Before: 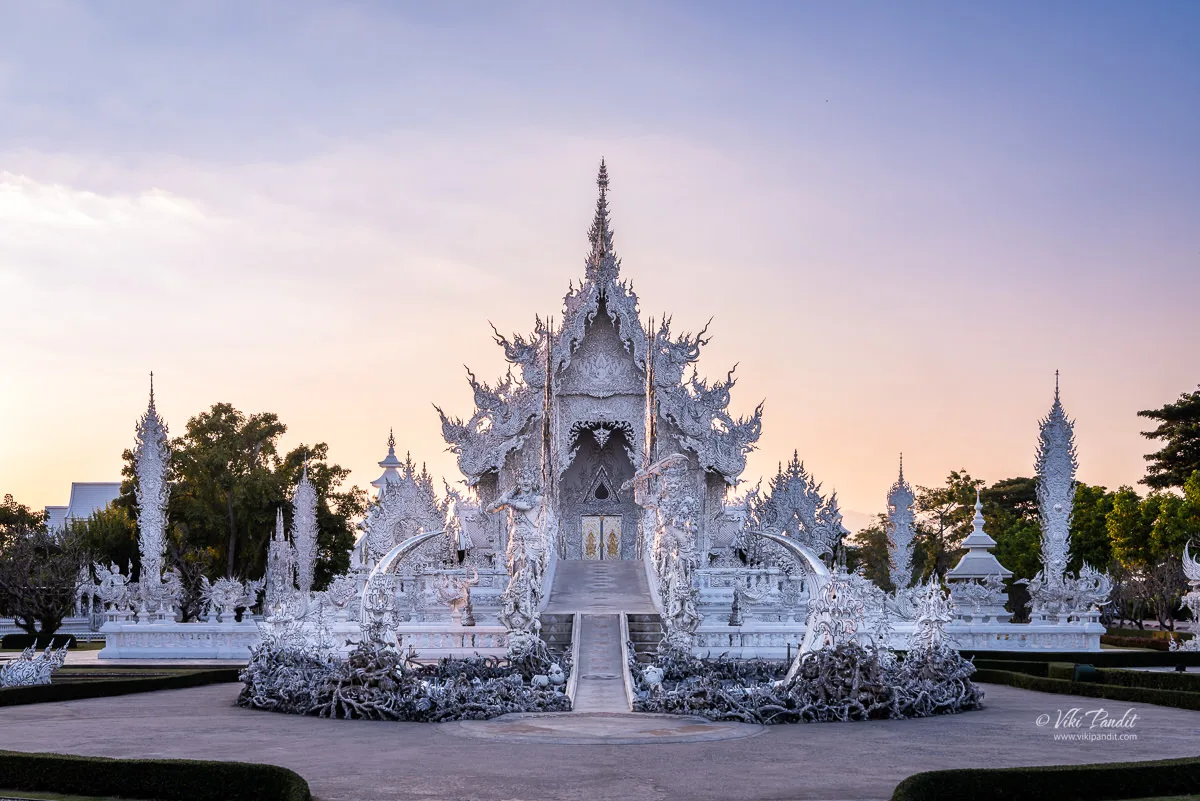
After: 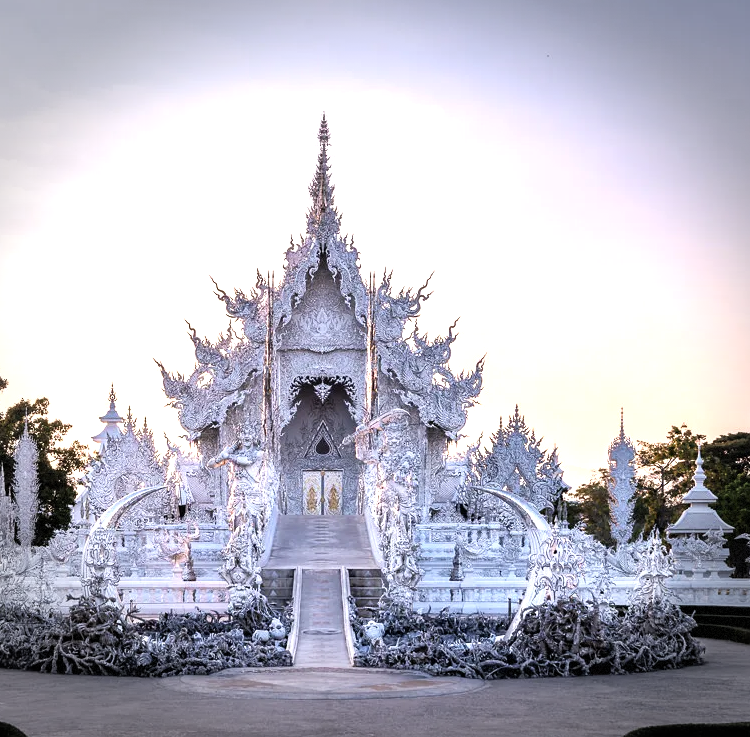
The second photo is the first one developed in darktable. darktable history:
crop and rotate: left 23.302%, top 5.643%, right 14.141%, bottom 2.258%
vignetting: fall-off start 74.98%, width/height ratio 1.077, dithering 8-bit output
tone equalizer: -8 EV -0.775 EV, -7 EV -0.71 EV, -6 EV -0.569 EV, -5 EV -0.361 EV, -3 EV 0.387 EV, -2 EV 0.6 EV, -1 EV 0.678 EV, +0 EV 0.731 EV
